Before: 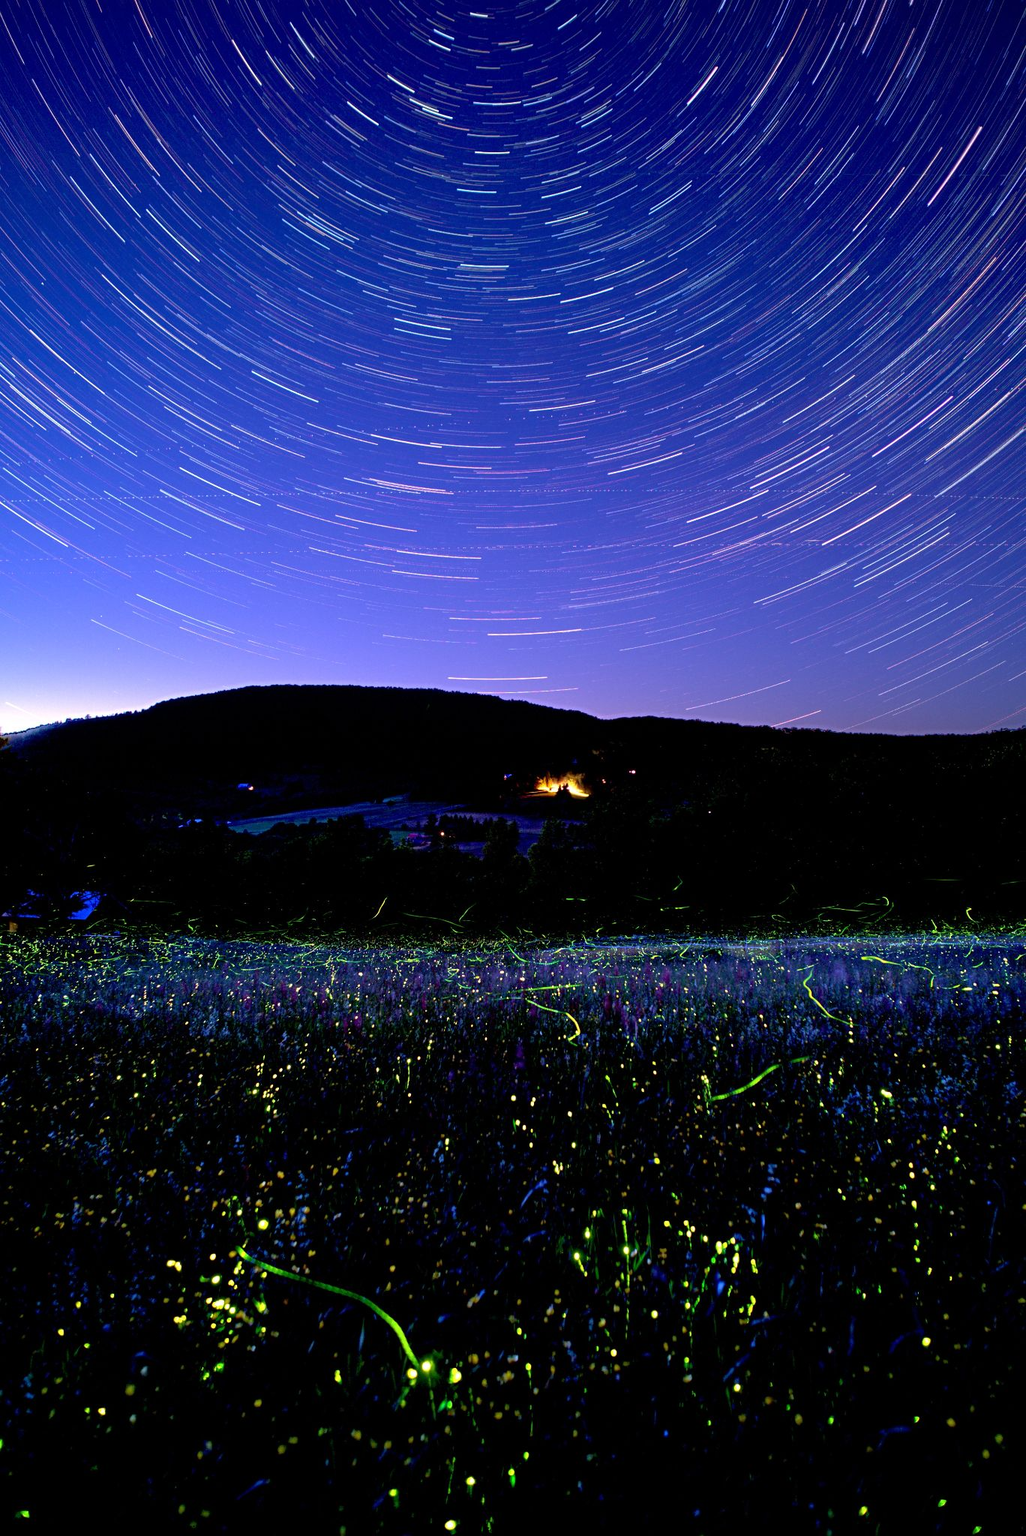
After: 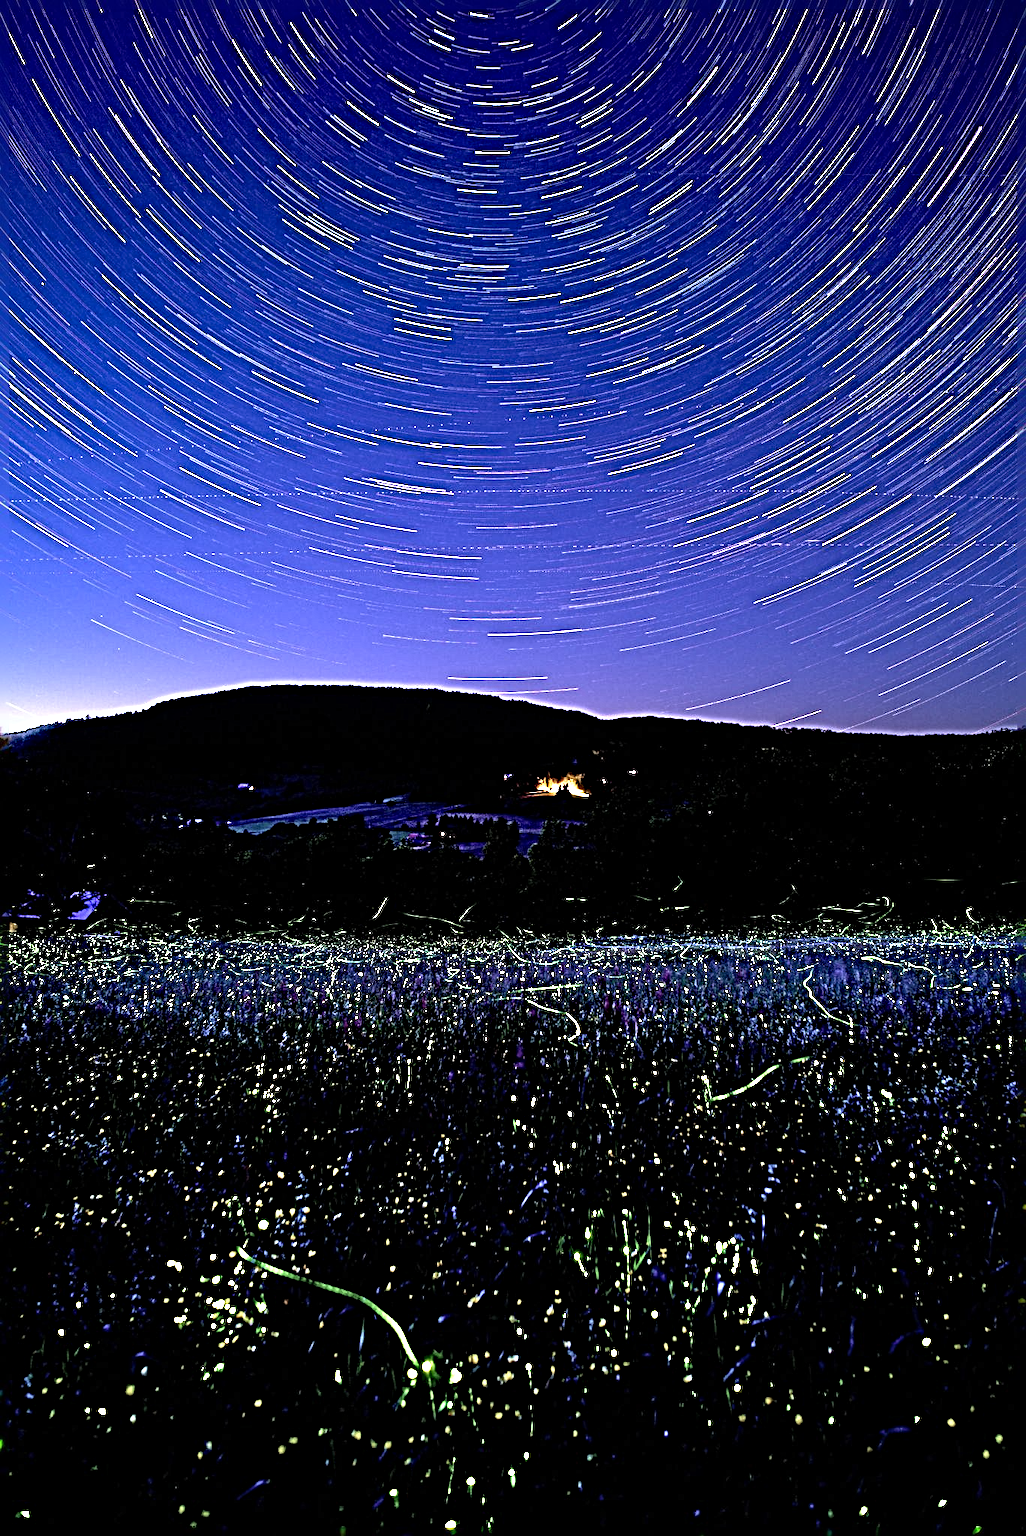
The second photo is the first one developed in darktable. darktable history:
white balance: red 0.982, blue 1.018
sharpen: radius 6.3, amount 1.8, threshold 0
